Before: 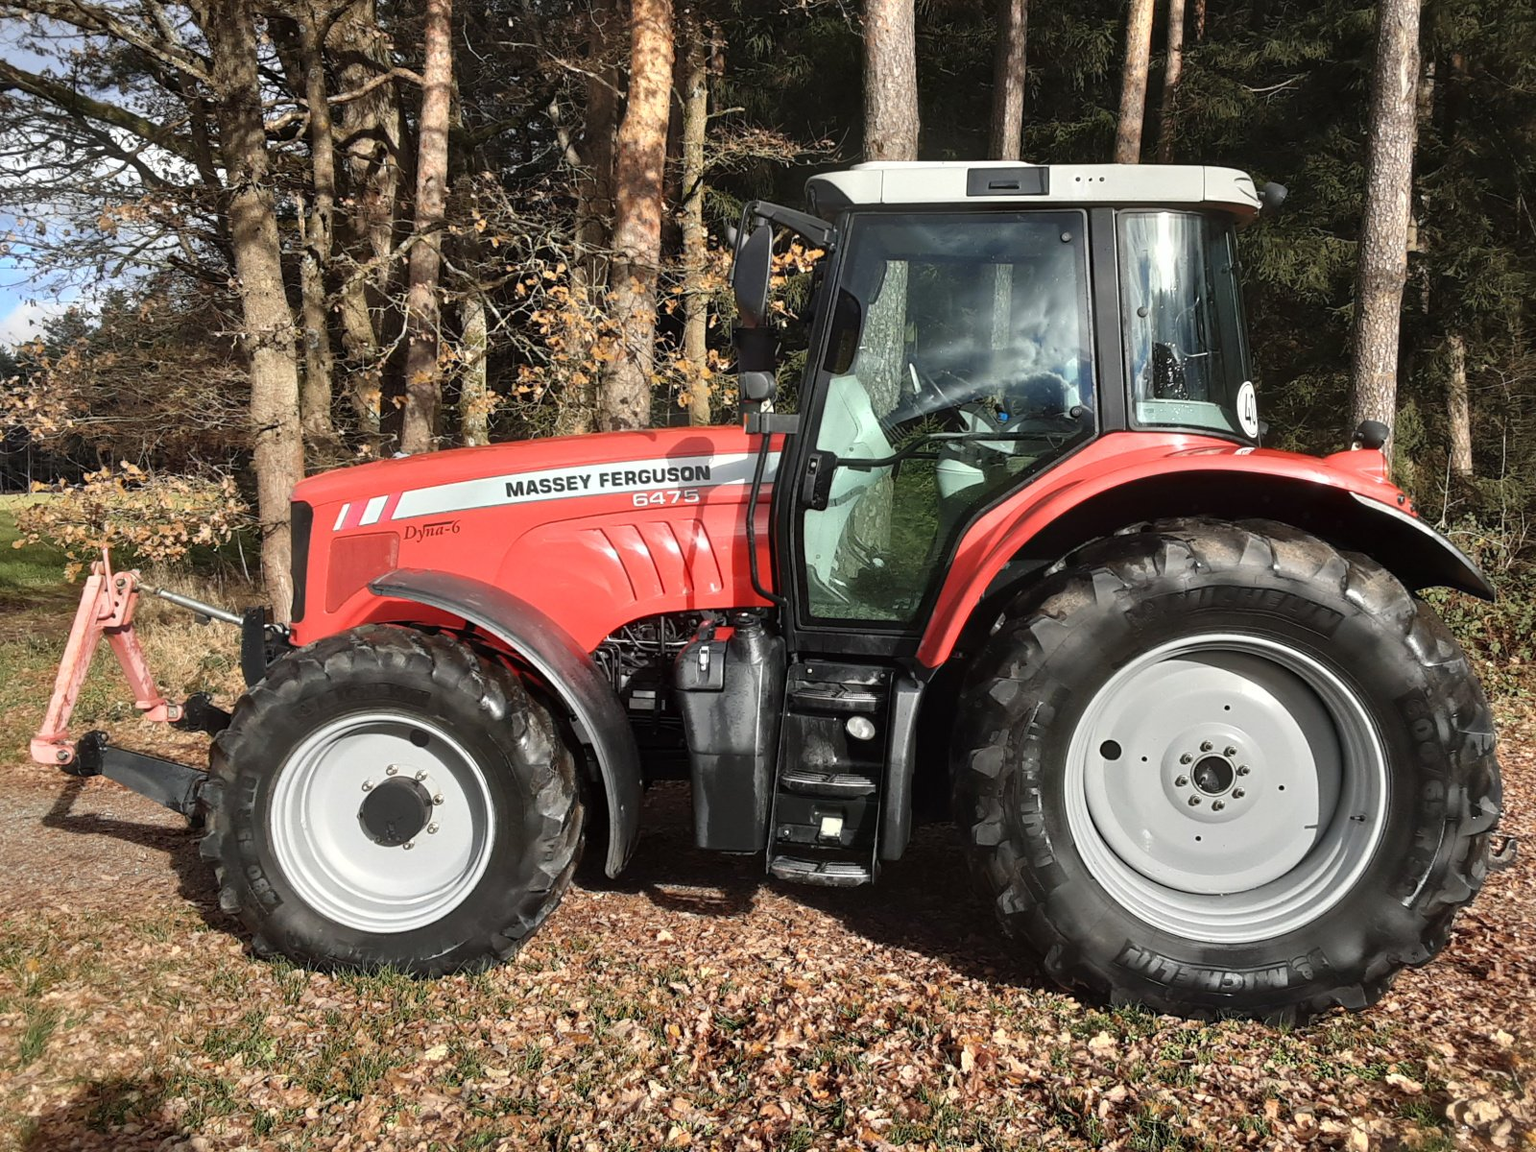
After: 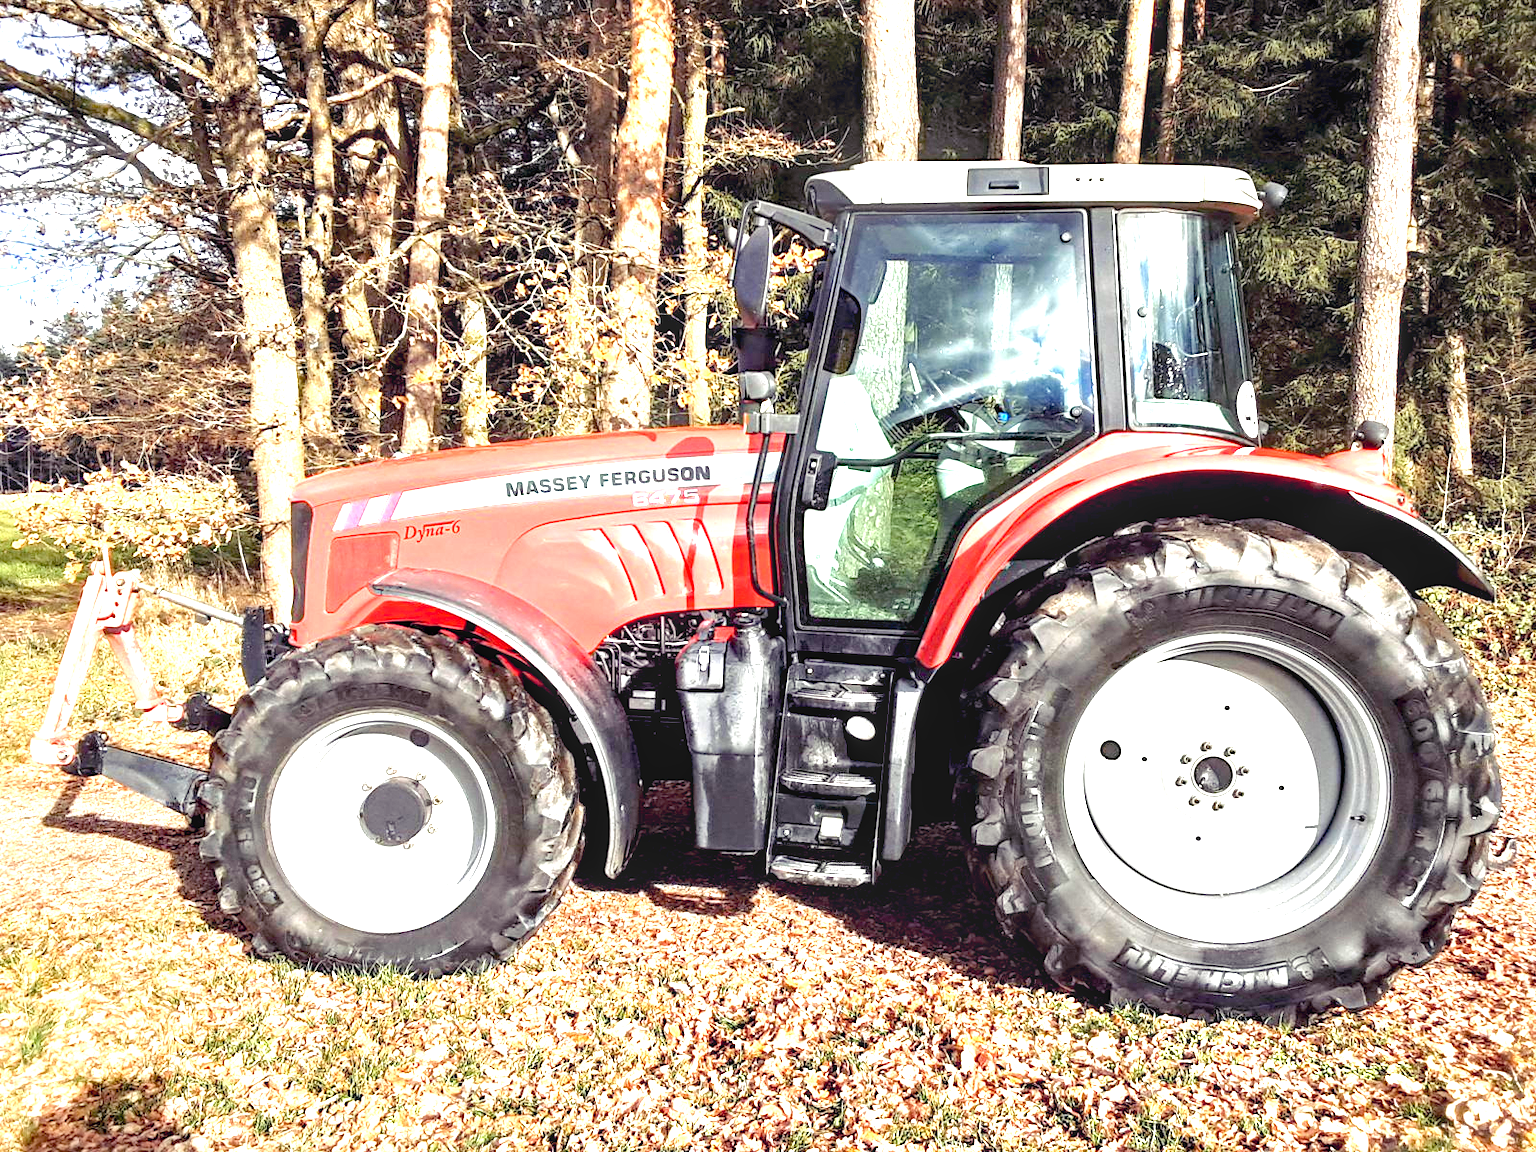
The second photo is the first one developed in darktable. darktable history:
local contrast: on, module defaults
haze removal: compatibility mode true, adaptive false
exposure: black level correction 0.005, exposure 2.083 EV, compensate highlight preservation false
color balance rgb: shadows lift › luminance -21.373%, shadows lift › chroma 9.04%, shadows lift › hue 285.01°, global offset › chroma 0.058%, global offset › hue 254.1°, perceptual saturation grading › global saturation 0.35%, perceptual brilliance grading › mid-tones 10.001%, perceptual brilliance grading › shadows 15.486%
